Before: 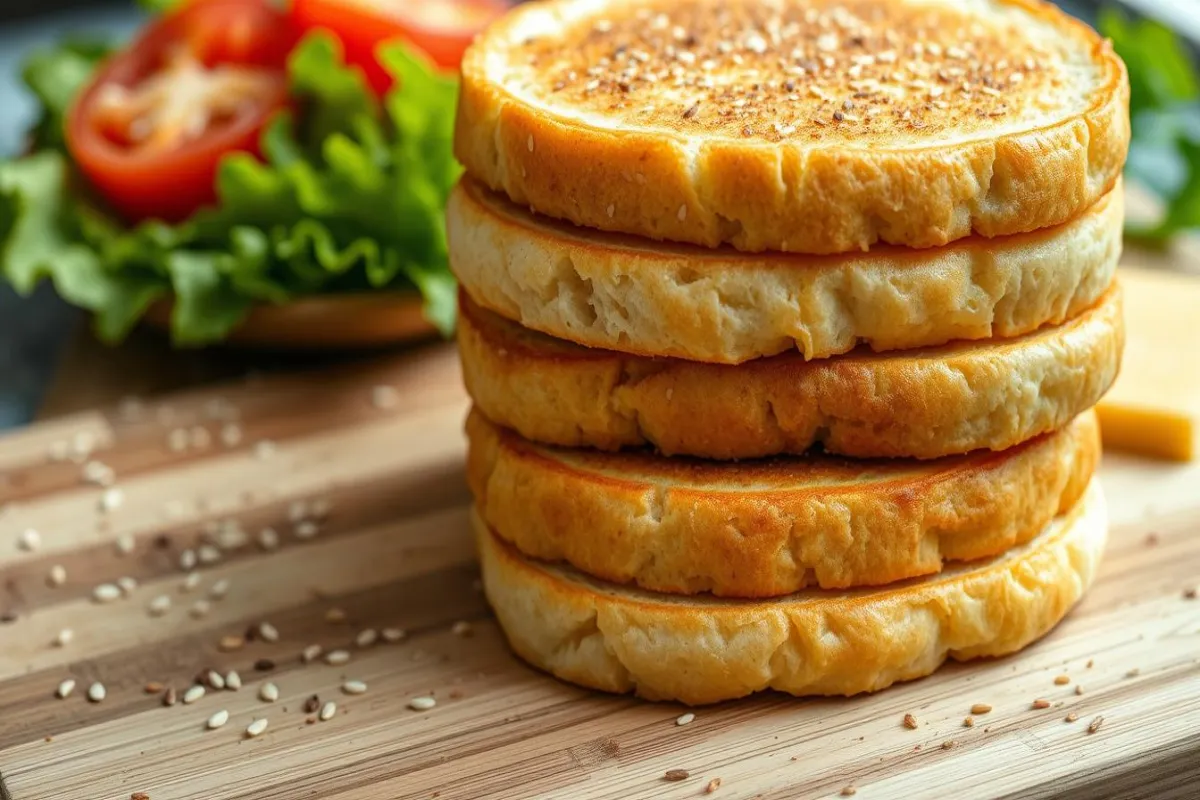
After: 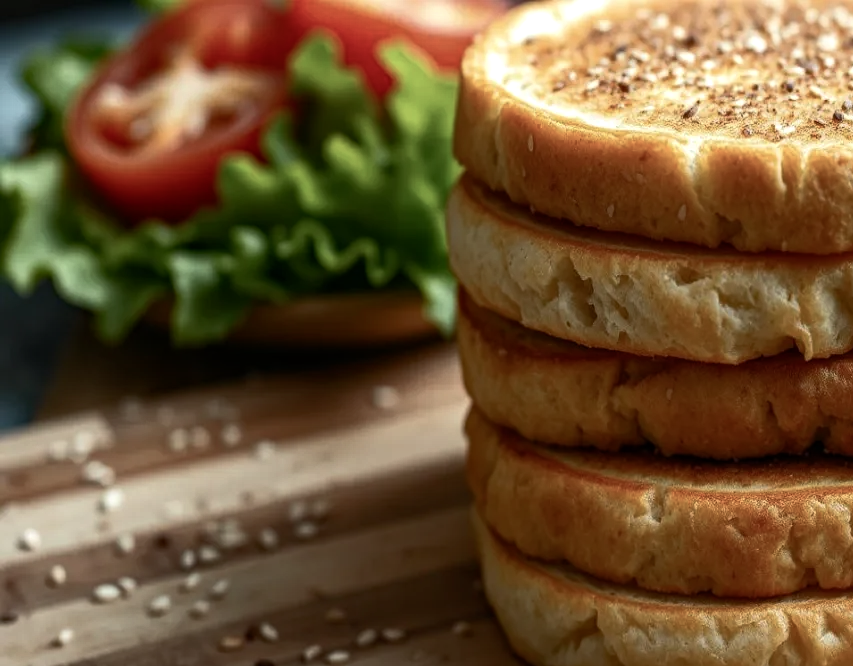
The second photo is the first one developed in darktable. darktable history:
crop: right 28.885%, bottom 16.626%
haze removal: compatibility mode true, adaptive false
color balance rgb: perceptual saturation grading › highlights -31.88%, perceptual saturation grading › mid-tones 5.8%, perceptual saturation grading › shadows 18.12%, perceptual brilliance grading › highlights 3.62%, perceptual brilliance grading › mid-tones -18.12%, perceptual brilliance grading › shadows -41.3%
